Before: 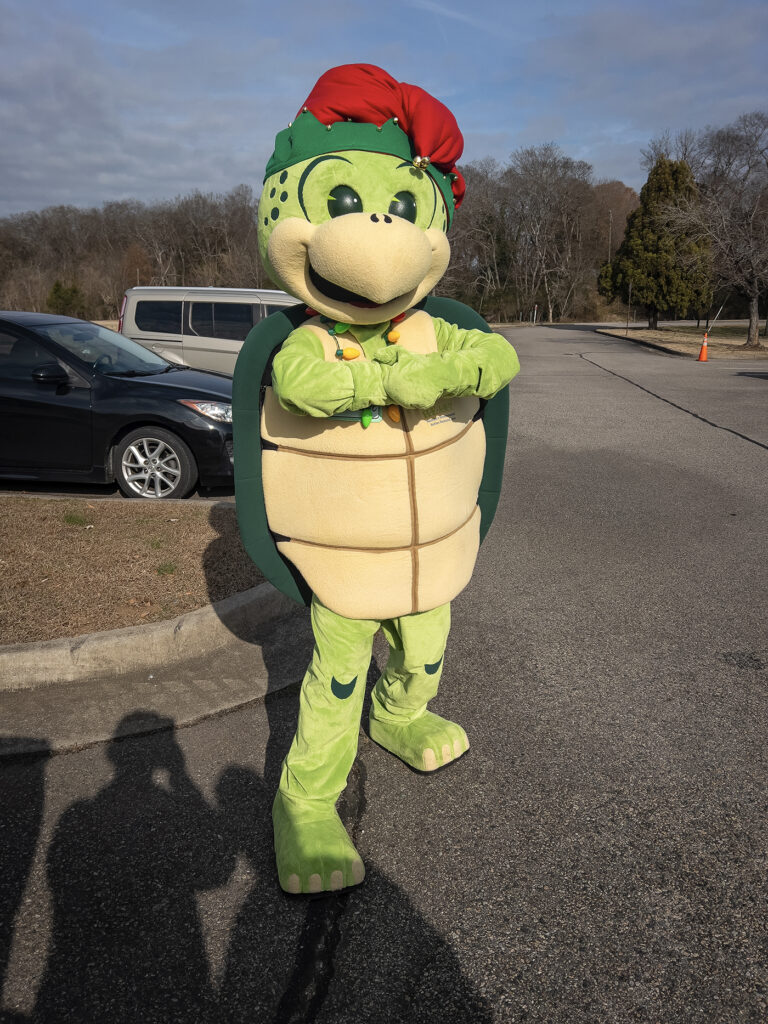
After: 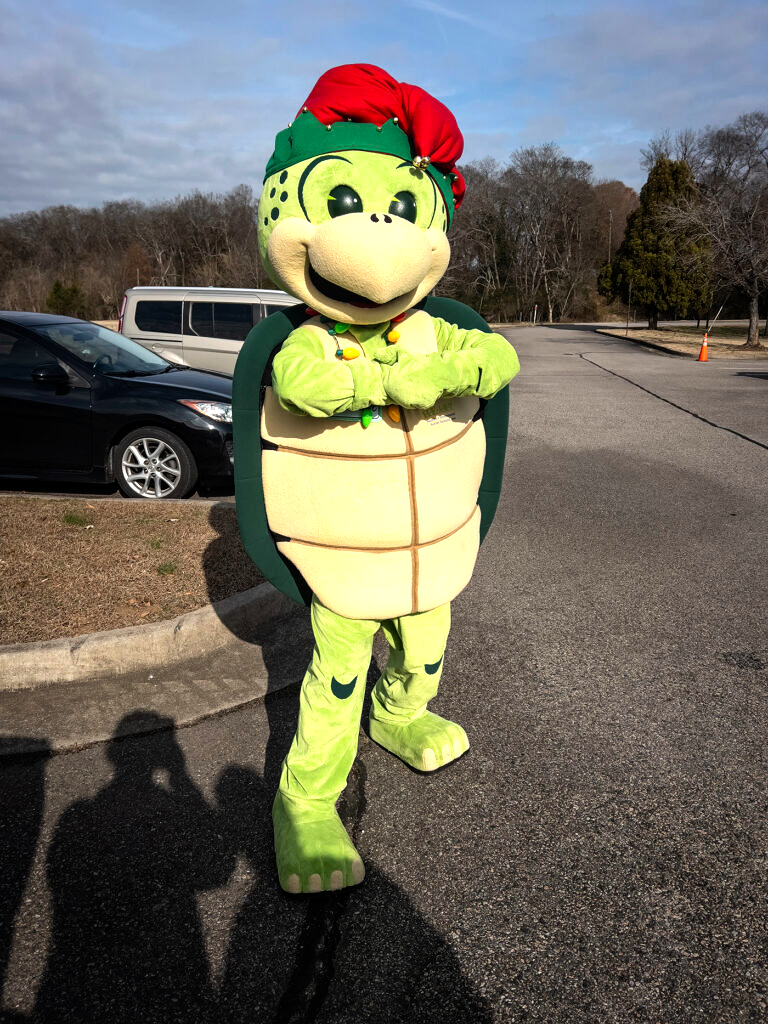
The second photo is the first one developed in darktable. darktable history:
tone equalizer: -8 EV -0.713 EV, -7 EV -0.737 EV, -6 EV -0.623 EV, -5 EV -0.388 EV, -3 EV 0.393 EV, -2 EV 0.6 EV, -1 EV 0.678 EV, +0 EV 0.75 EV, edges refinement/feathering 500, mask exposure compensation -1.57 EV, preserve details no
